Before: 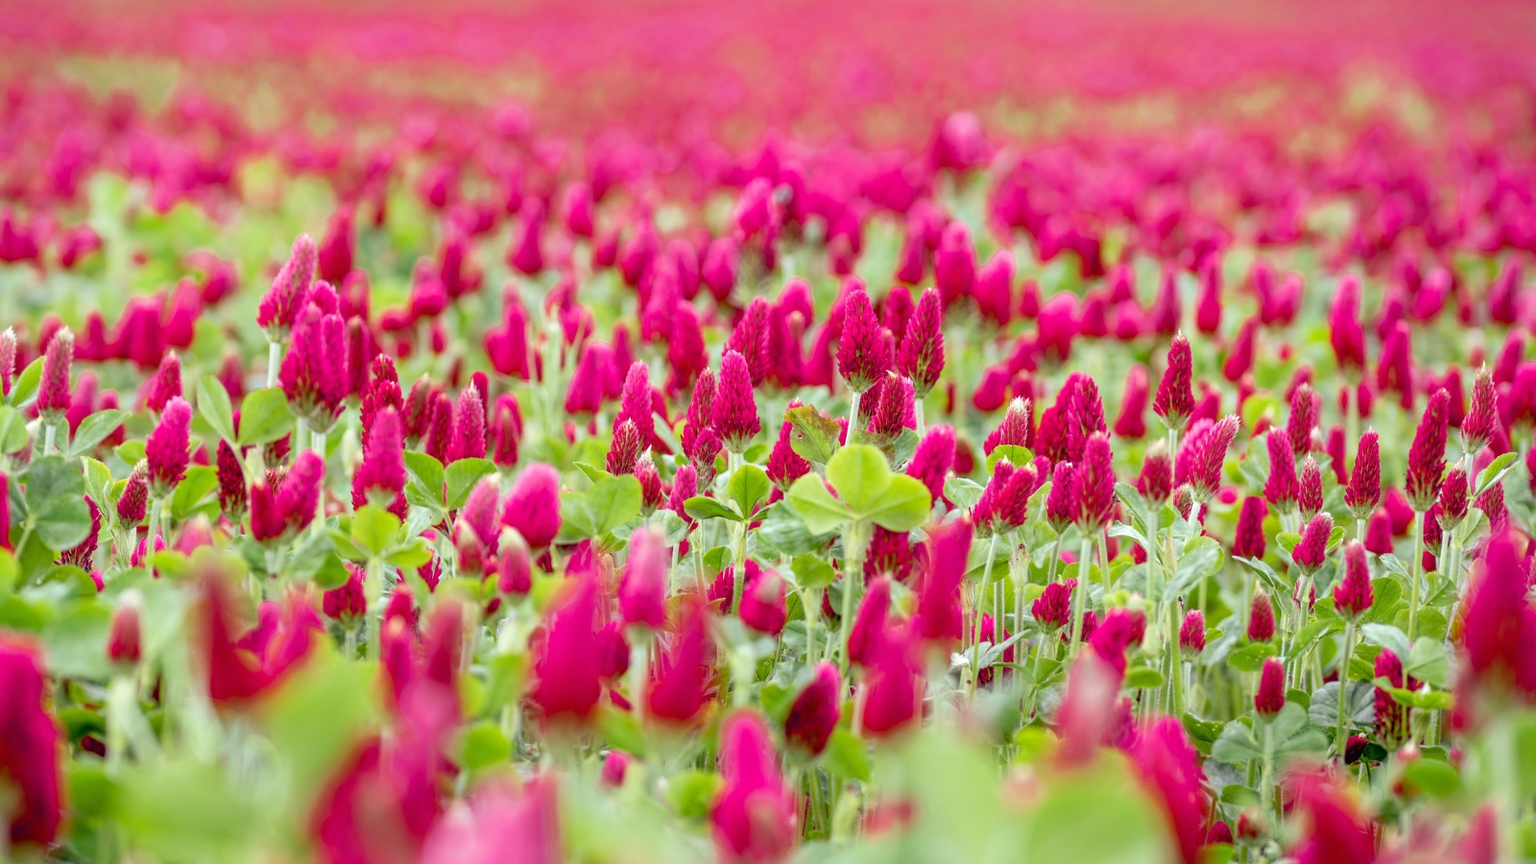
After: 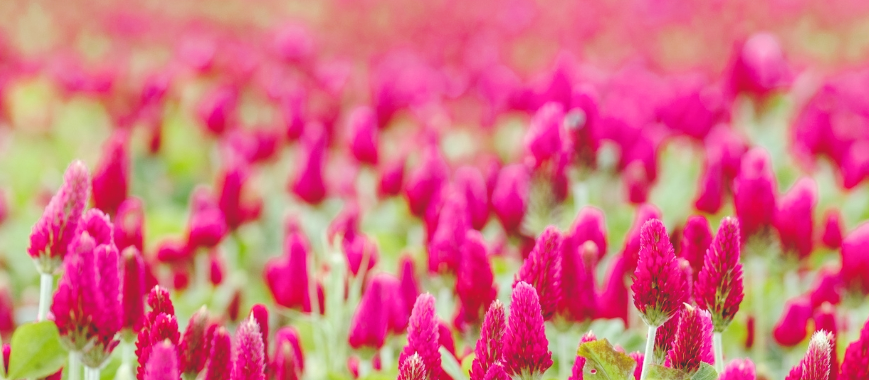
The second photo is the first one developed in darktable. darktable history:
base curve: curves: ch0 [(0, 0.024) (0.055, 0.065) (0.121, 0.166) (0.236, 0.319) (0.693, 0.726) (1, 1)], preserve colors none
crop: left 15.038%, top 9.298%, right 30.607%, bottom 48.435%
